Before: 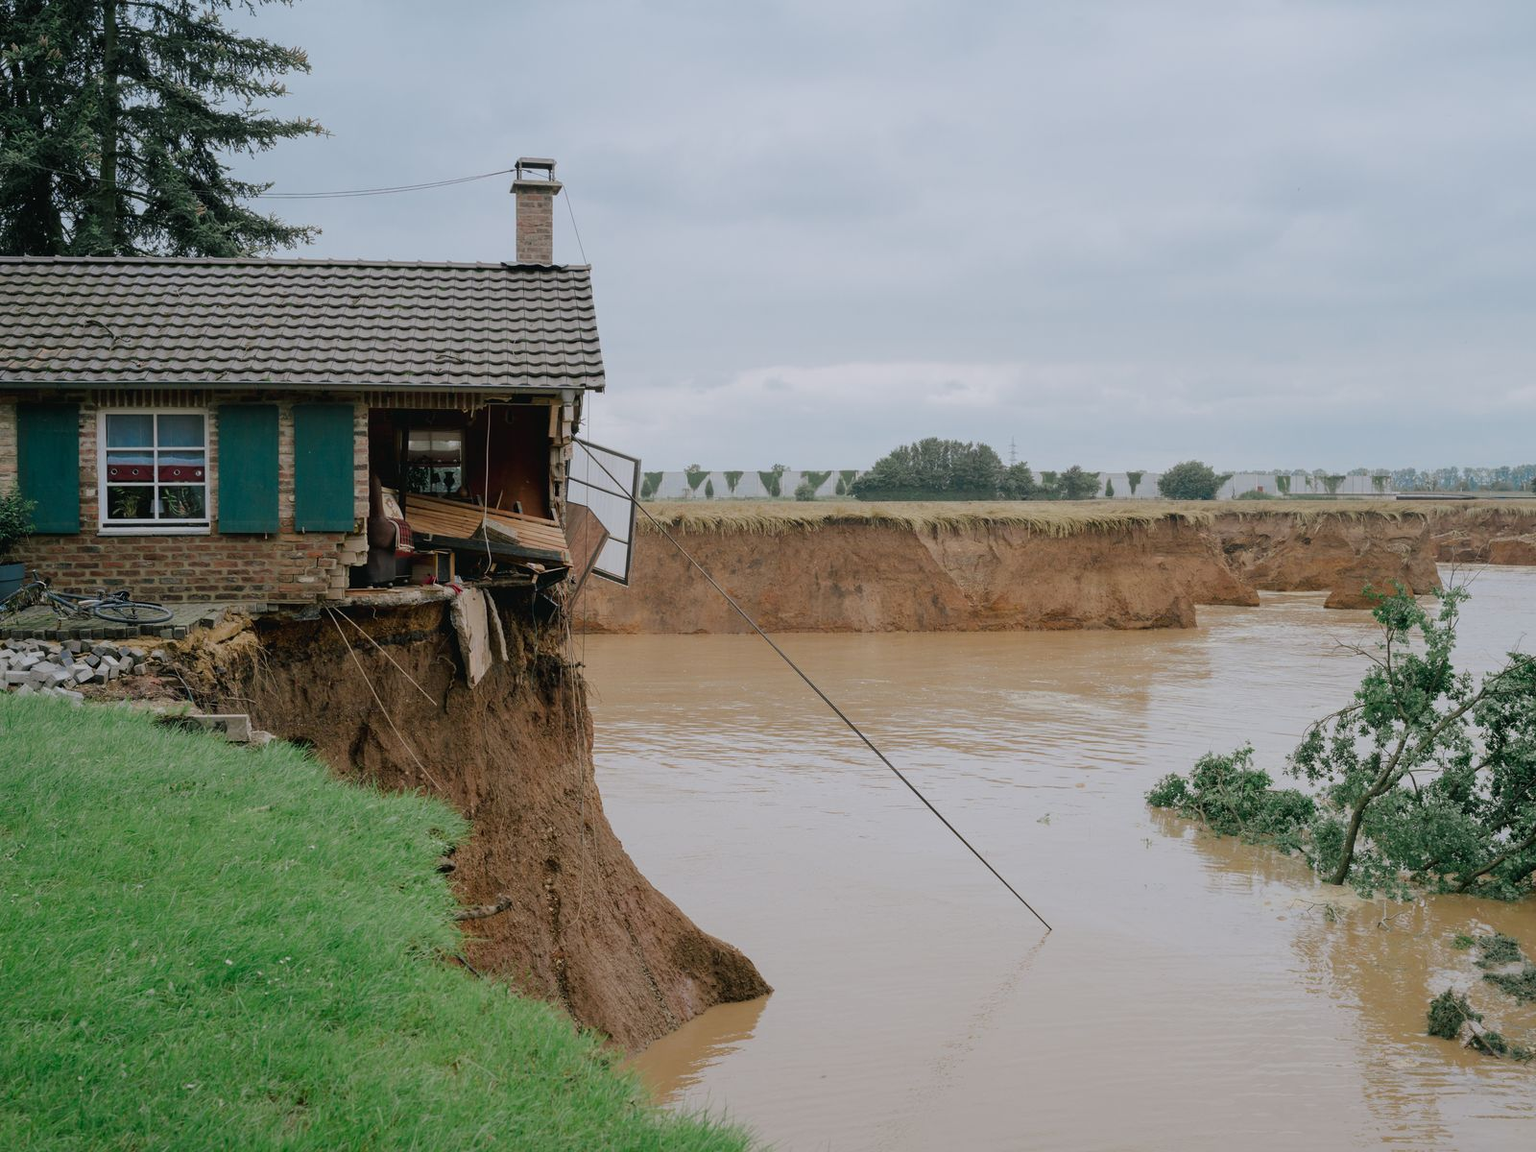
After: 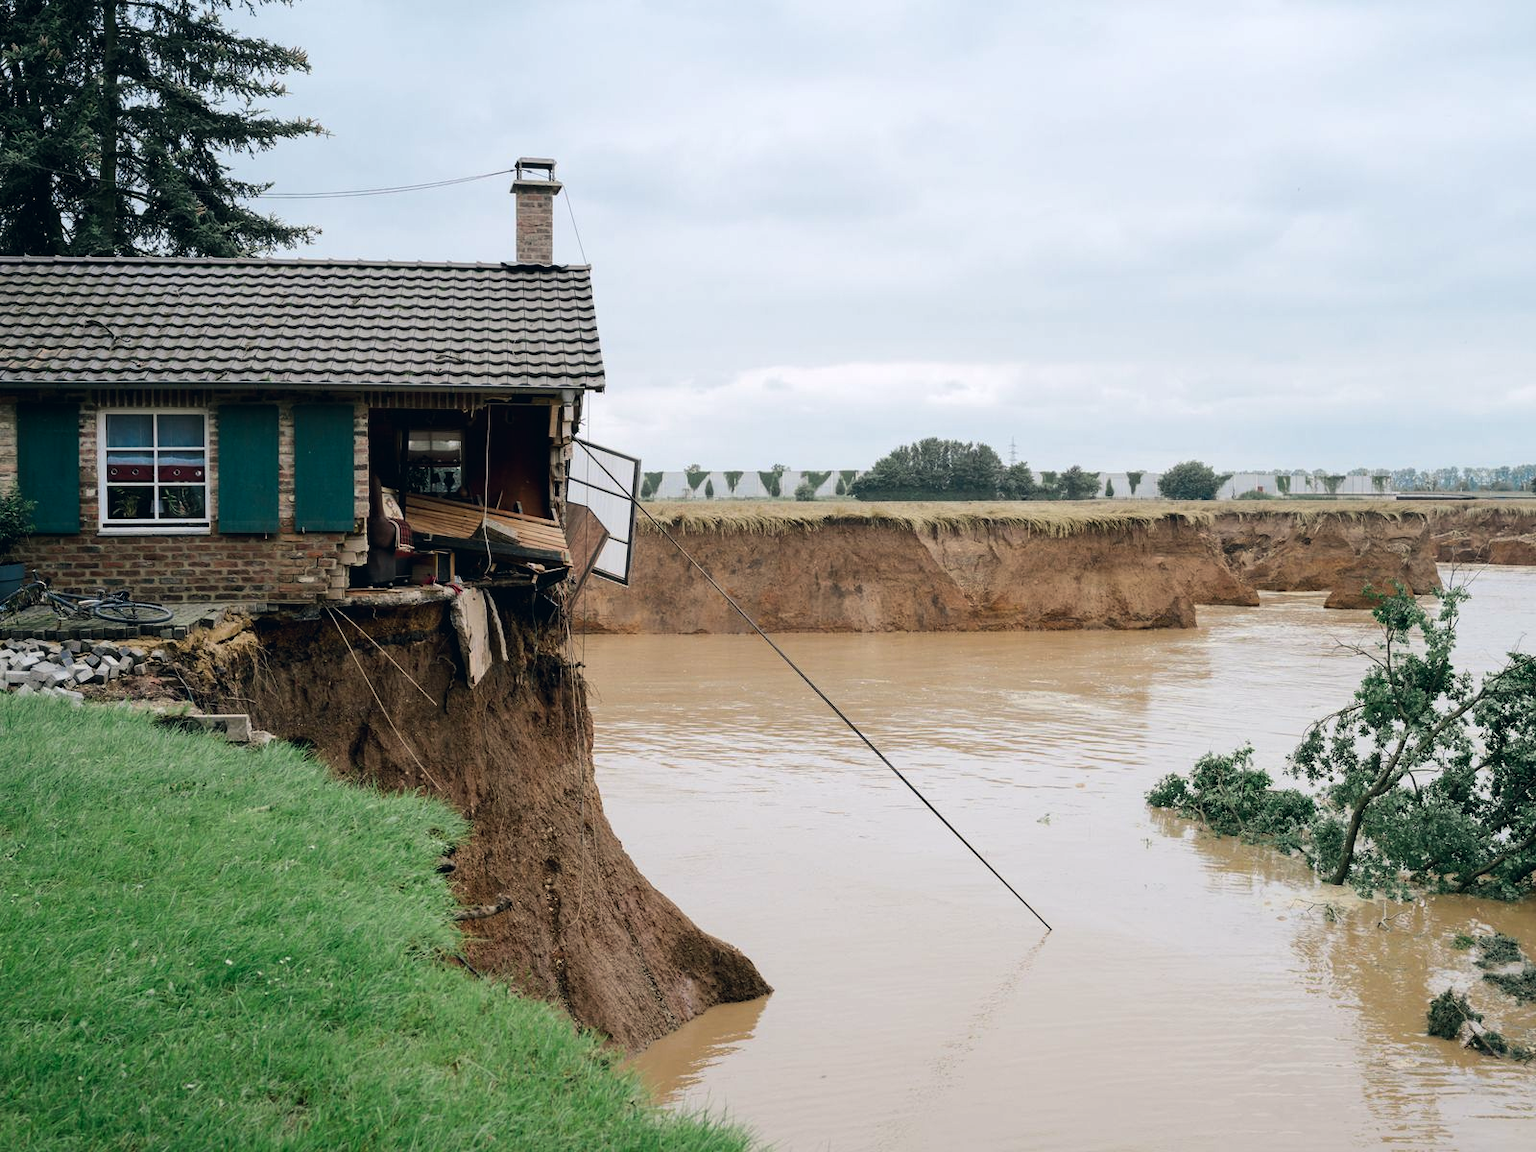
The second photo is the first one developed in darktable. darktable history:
tone equalizer: -8 EV -0.75 EV, -7 EV -0.7 EV, -6 EV -0.6 EV, -5 EV -0.4 EV, -3 EV 0.4 EV, -2 EV 0.6 EV, -1 EV 0.7 EV, +0 EV 0.75 EV, edges refinement/feathering 500, mask exposure compensation -1.57 EV, preserve details no
color correction: highlights a* 0.207, highlights b* 2.7, shadows a* -0.874, shadows b* -4.78
